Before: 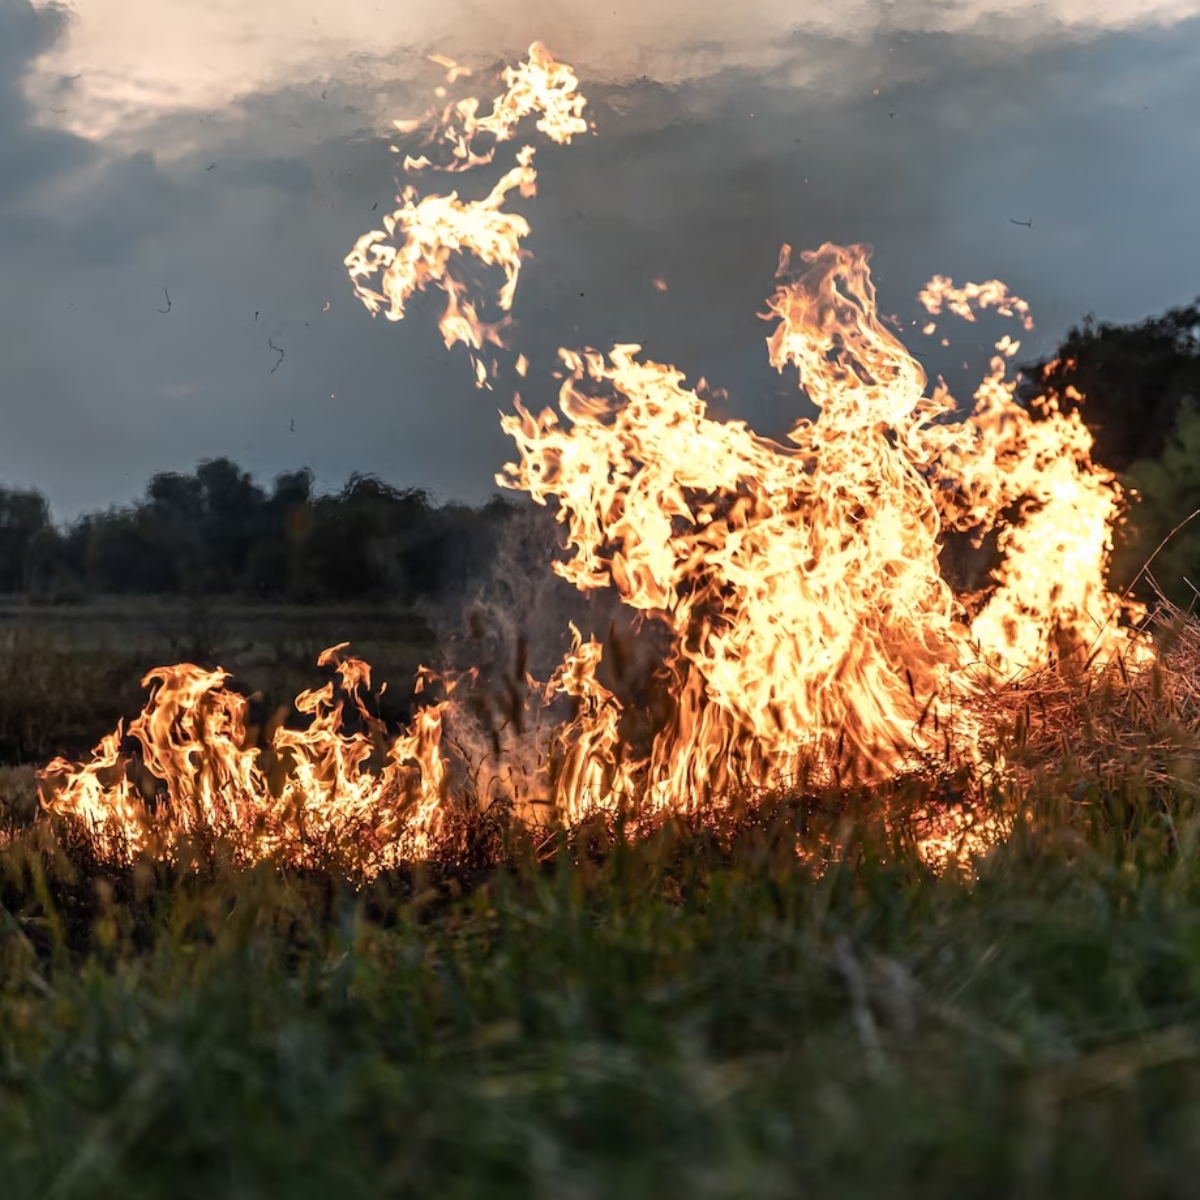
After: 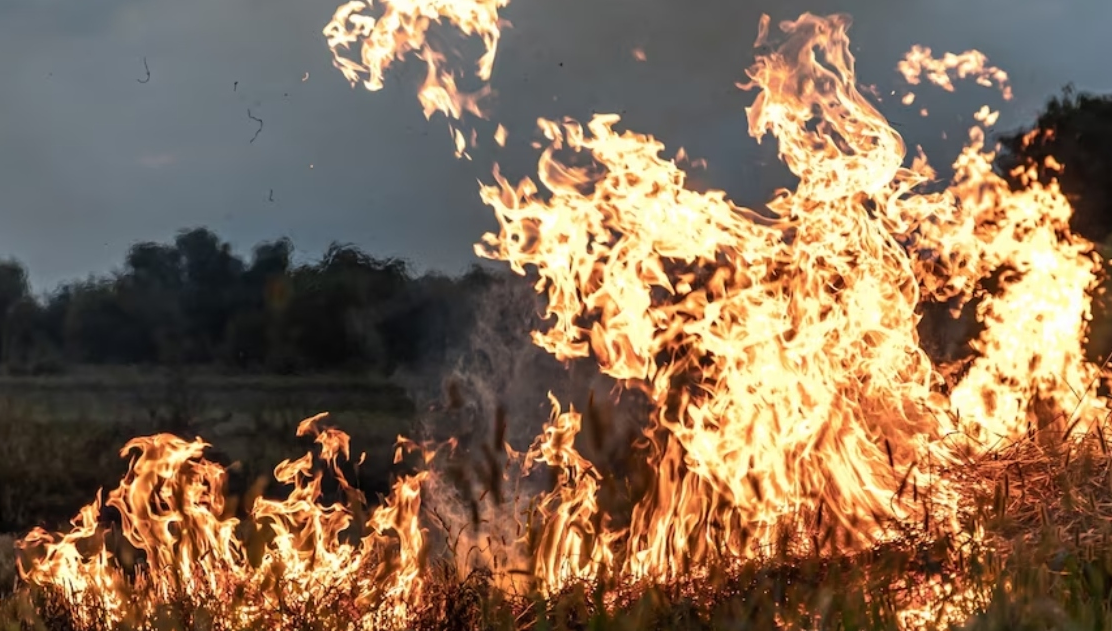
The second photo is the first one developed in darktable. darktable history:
crop: left 1.804%, top 19.211%, right 5.501%, bottom 28.196%
